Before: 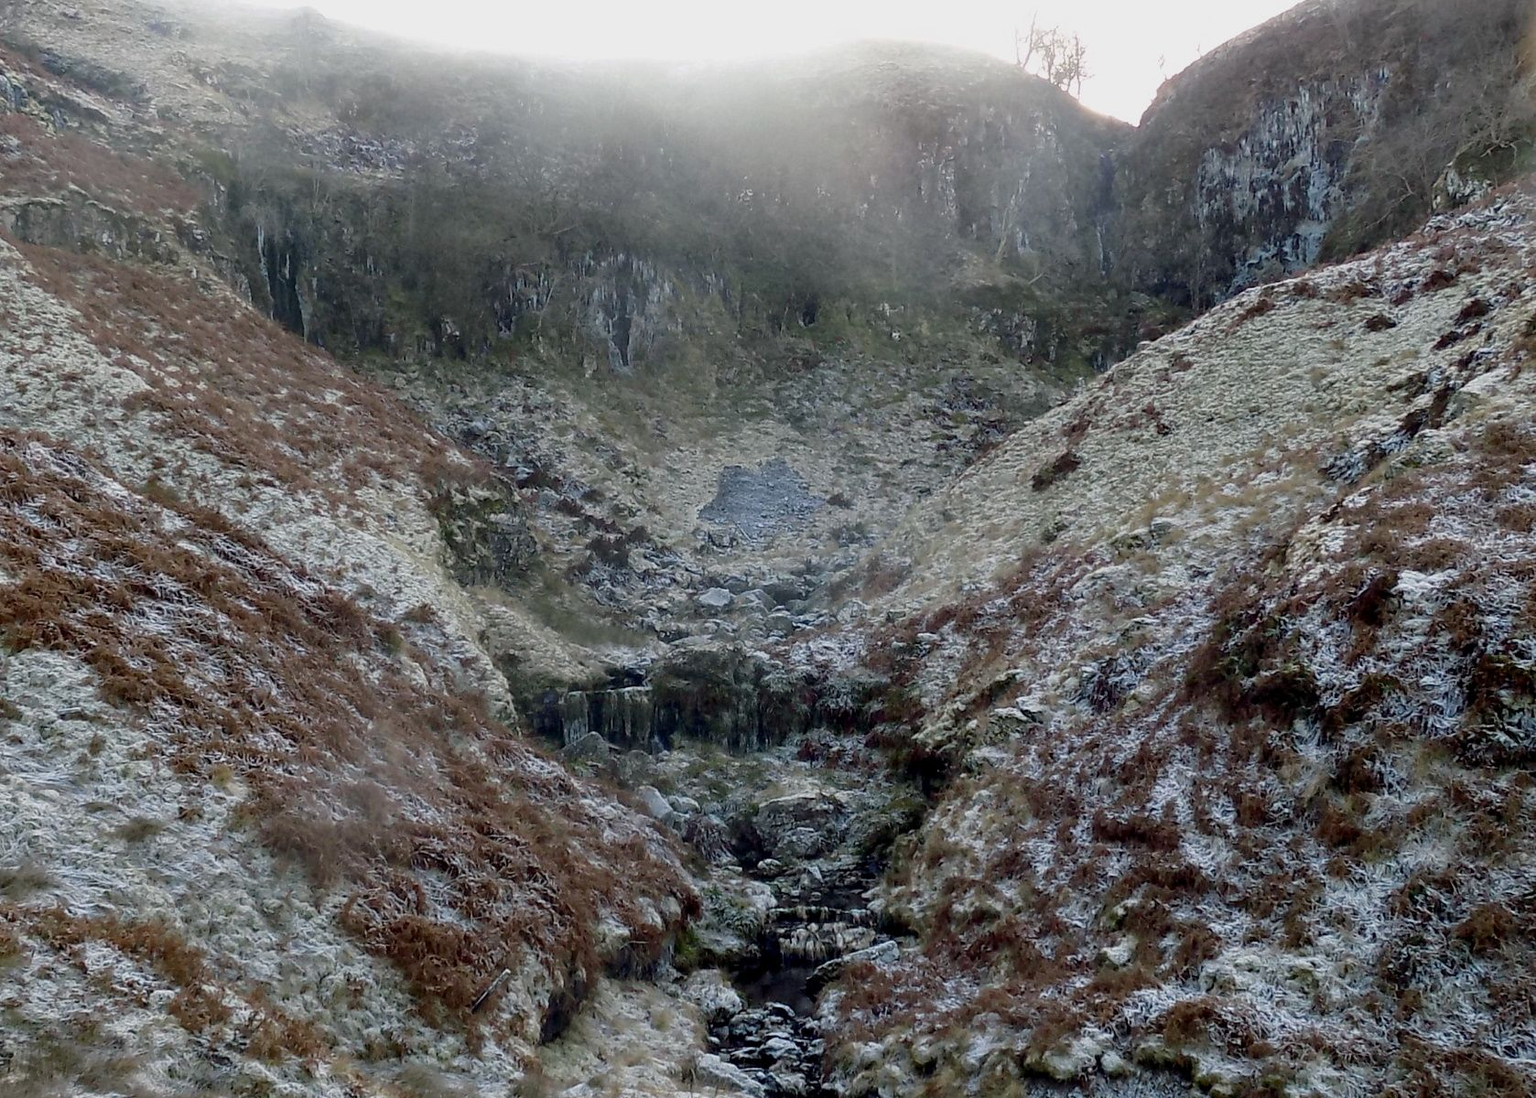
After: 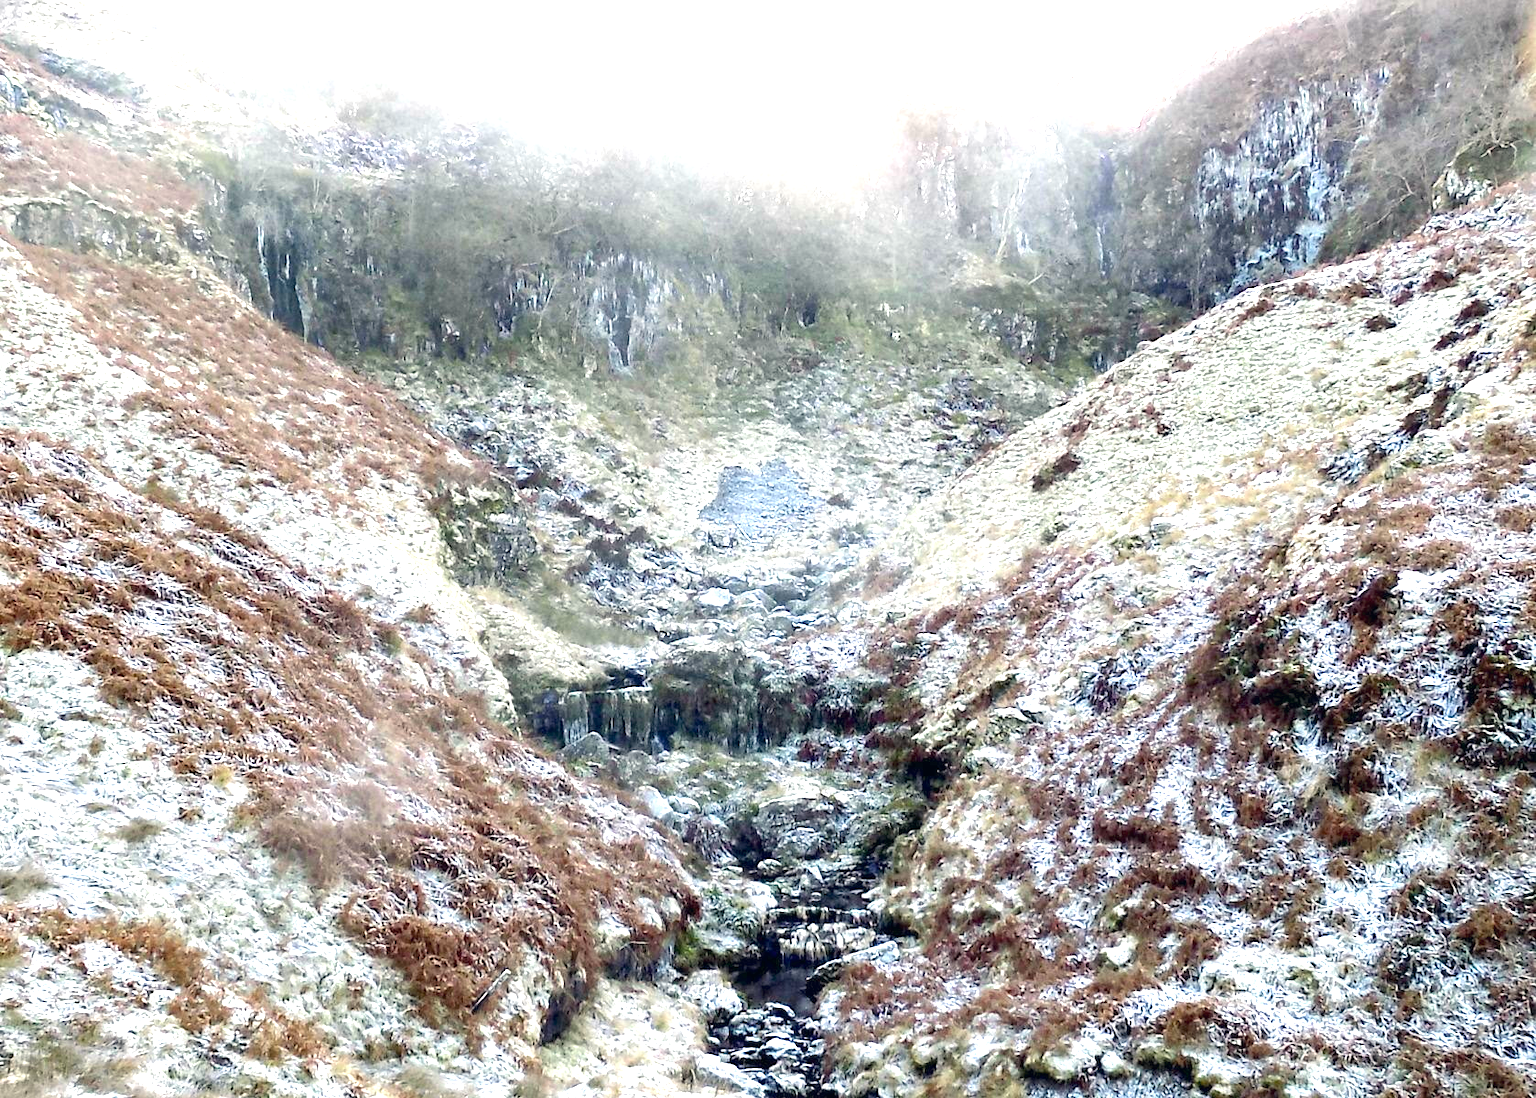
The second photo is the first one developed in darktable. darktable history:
exposure: black level correction 0, exposure 2.088 EV, compensate exposure bias true, compensate highlight preservation false
color correction: highlights a* 0.207, highlights b* 2.7, shadows a* -0.874, shadows b* -4.78
